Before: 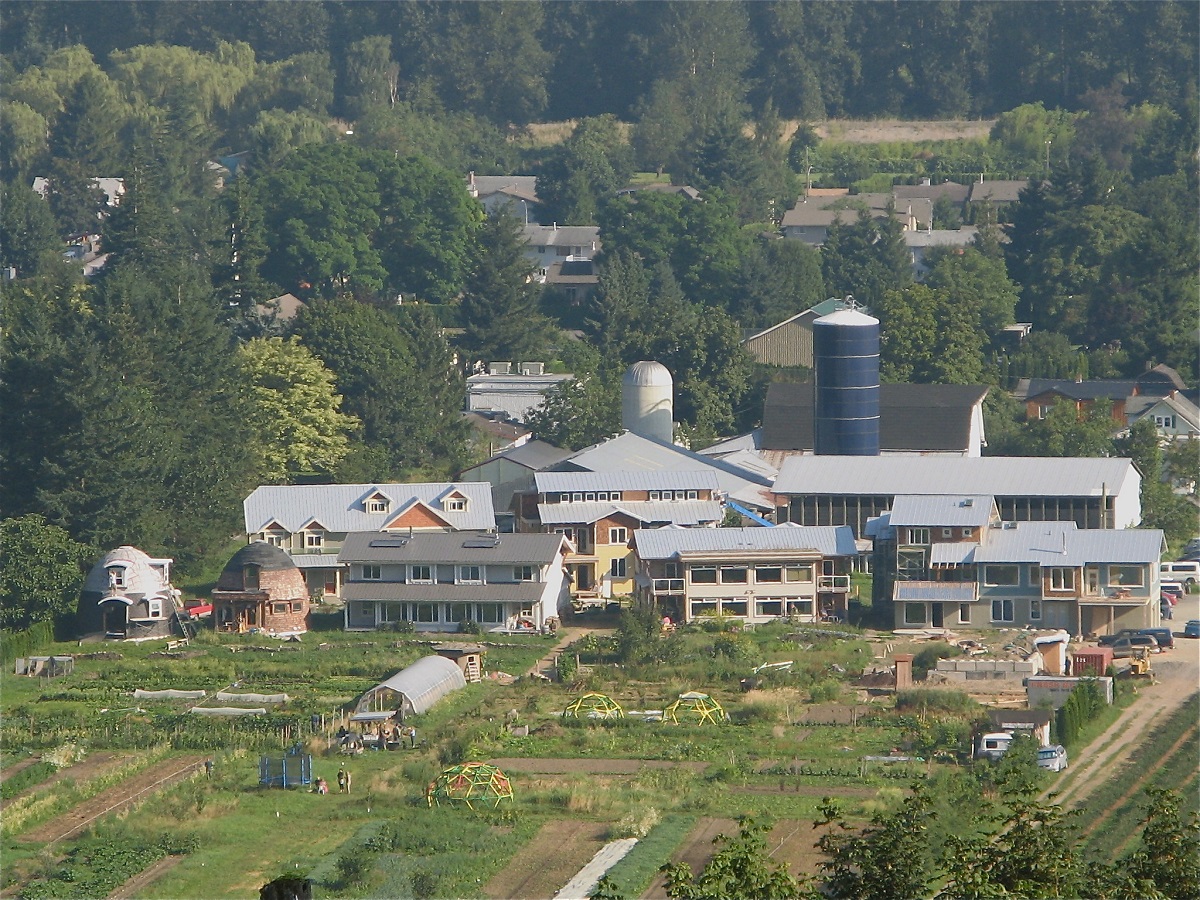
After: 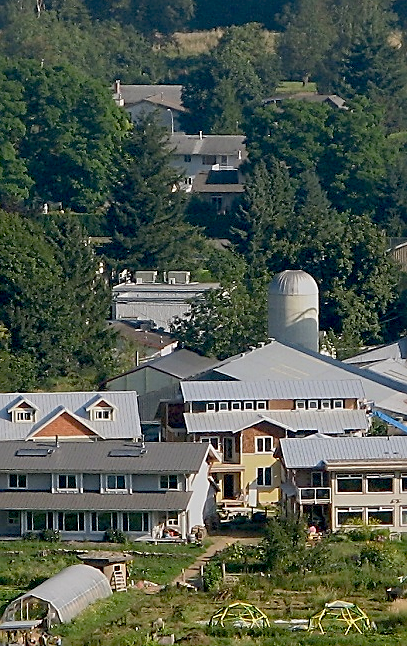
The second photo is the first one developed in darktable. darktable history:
crop and rotate: left 29.528%, top 10.18%, right 36.545%, bottom 18.028%
exposure: black level correction 0.045, exposure -0.233 EV, compensate highlight preservation false
sharpen: on, module defaults
